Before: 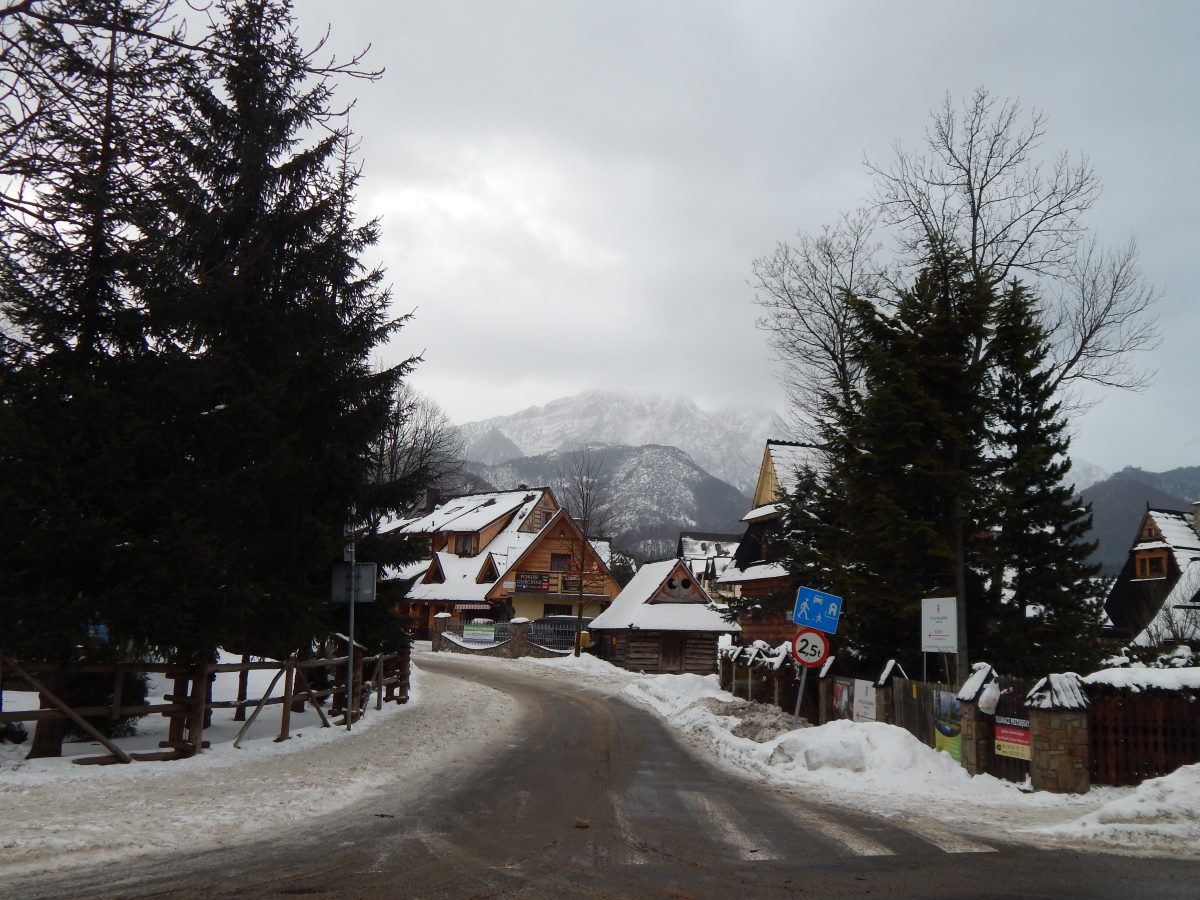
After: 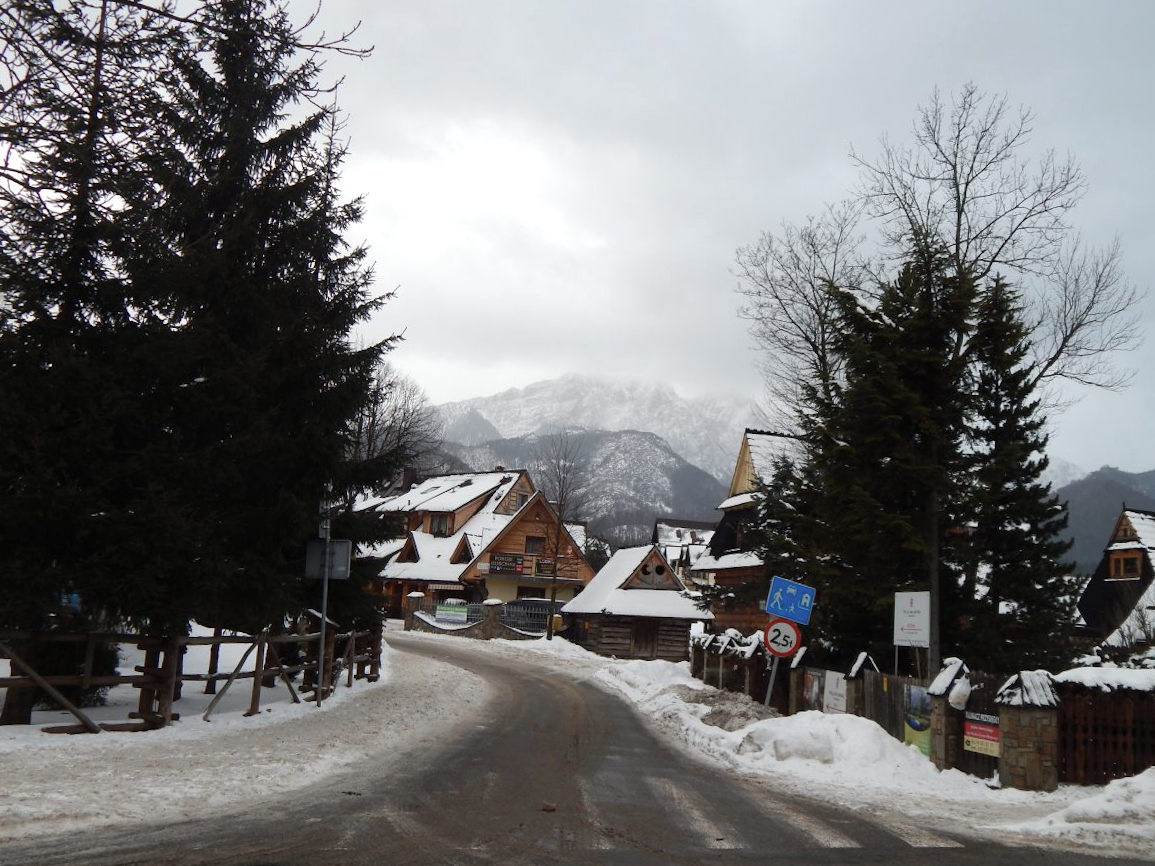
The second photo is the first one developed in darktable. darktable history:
exposure: exposure 0.2 EV, compensate highlight preservation false
crop and rotate: angle -1.69°
color zones: curves: ch0 [(0, 0.5) (0.143, 0.5) (0.286, 0.5) (0.429, 0.504) (0.571, 0.5) (0.714, 0.509) (0.857, 0.5) (1, 0.5)]; ch1 [(0, 0.425) (0.143, 0.425) (0.286, 0.375) (0.429, 0.405) (0.571, 0.5) (0.714, 0.47) (0.857, 0.425) (1, 0.435)]; ch2 [(0, 0.5) (0.143, 0.5) (0.286, 0.5) (0.429, 0.517) (0.571, 0.5) (0.714, 0.51) (0.857, 0.5) (1, 0.5)]
